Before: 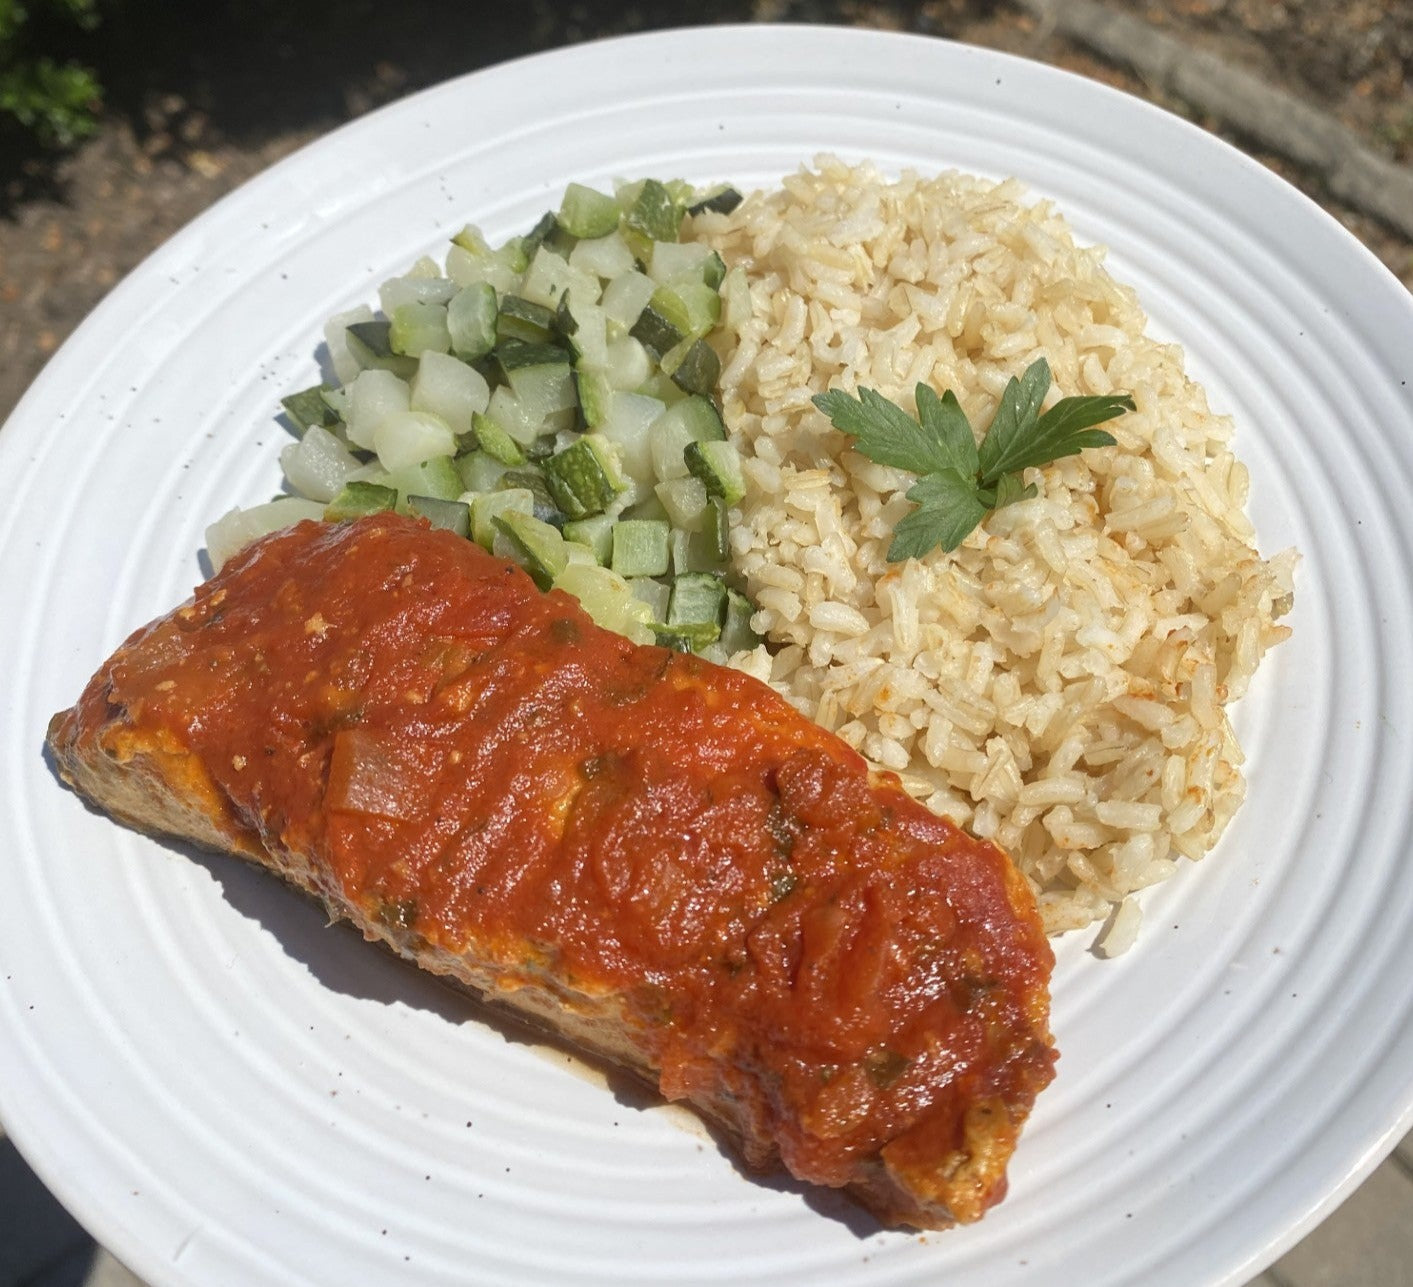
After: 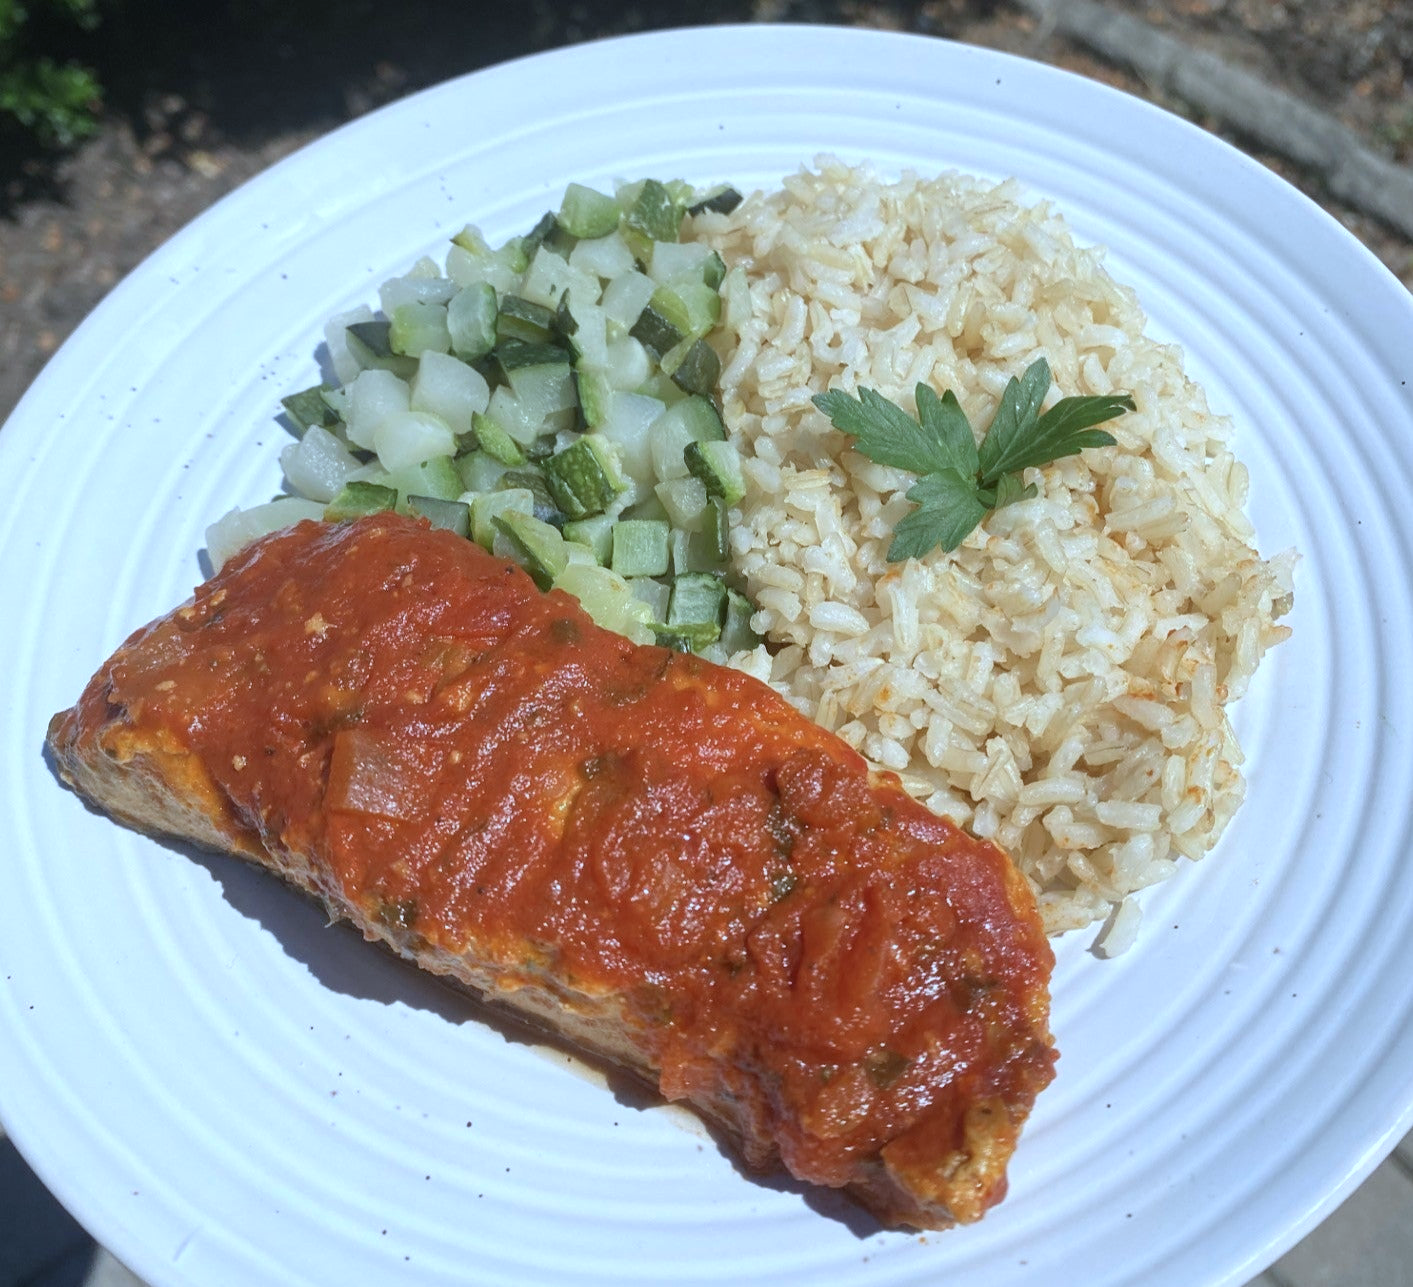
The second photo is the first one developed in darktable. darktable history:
color calibration: illuminant custom, x 0.389, y 0.387, temperature 3843.59 K
